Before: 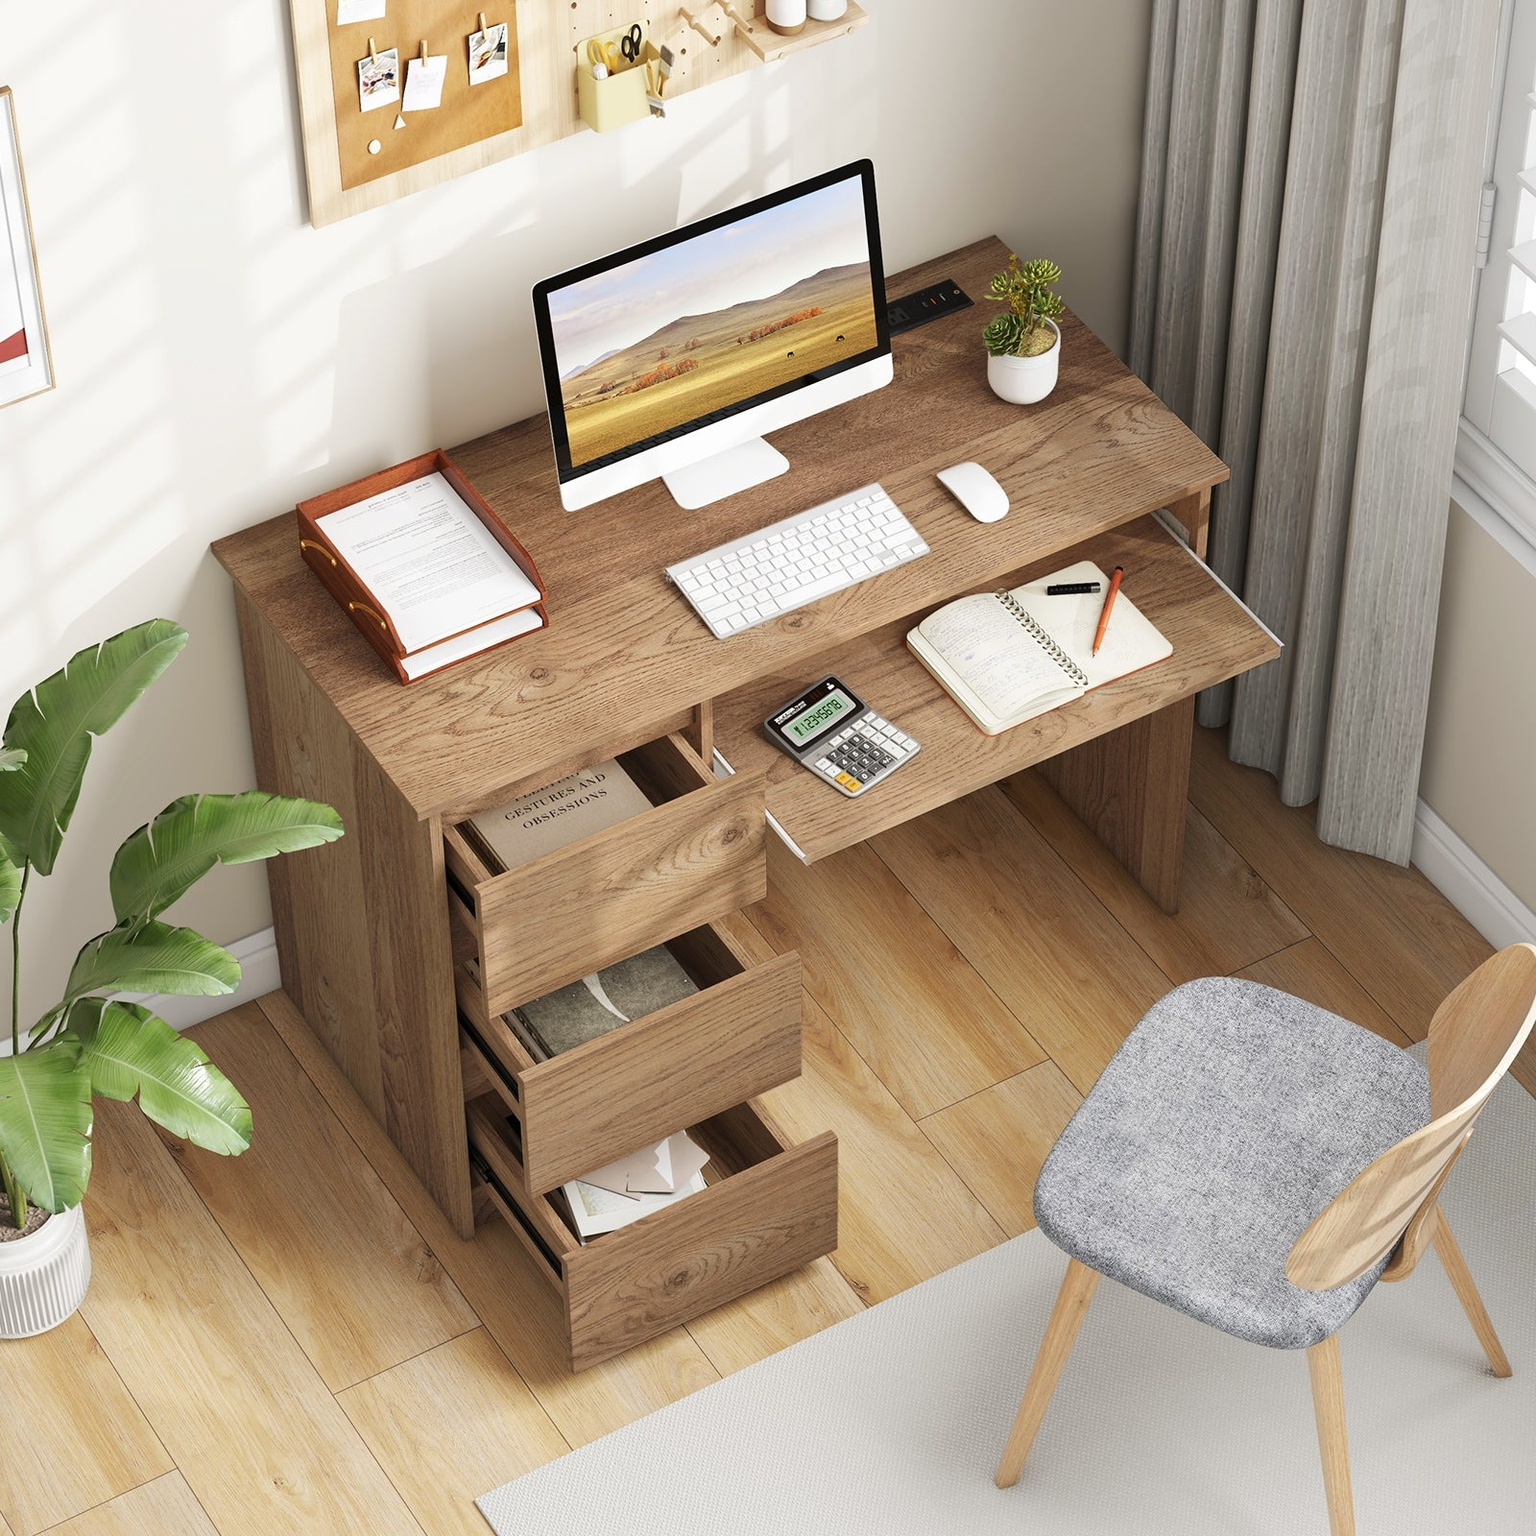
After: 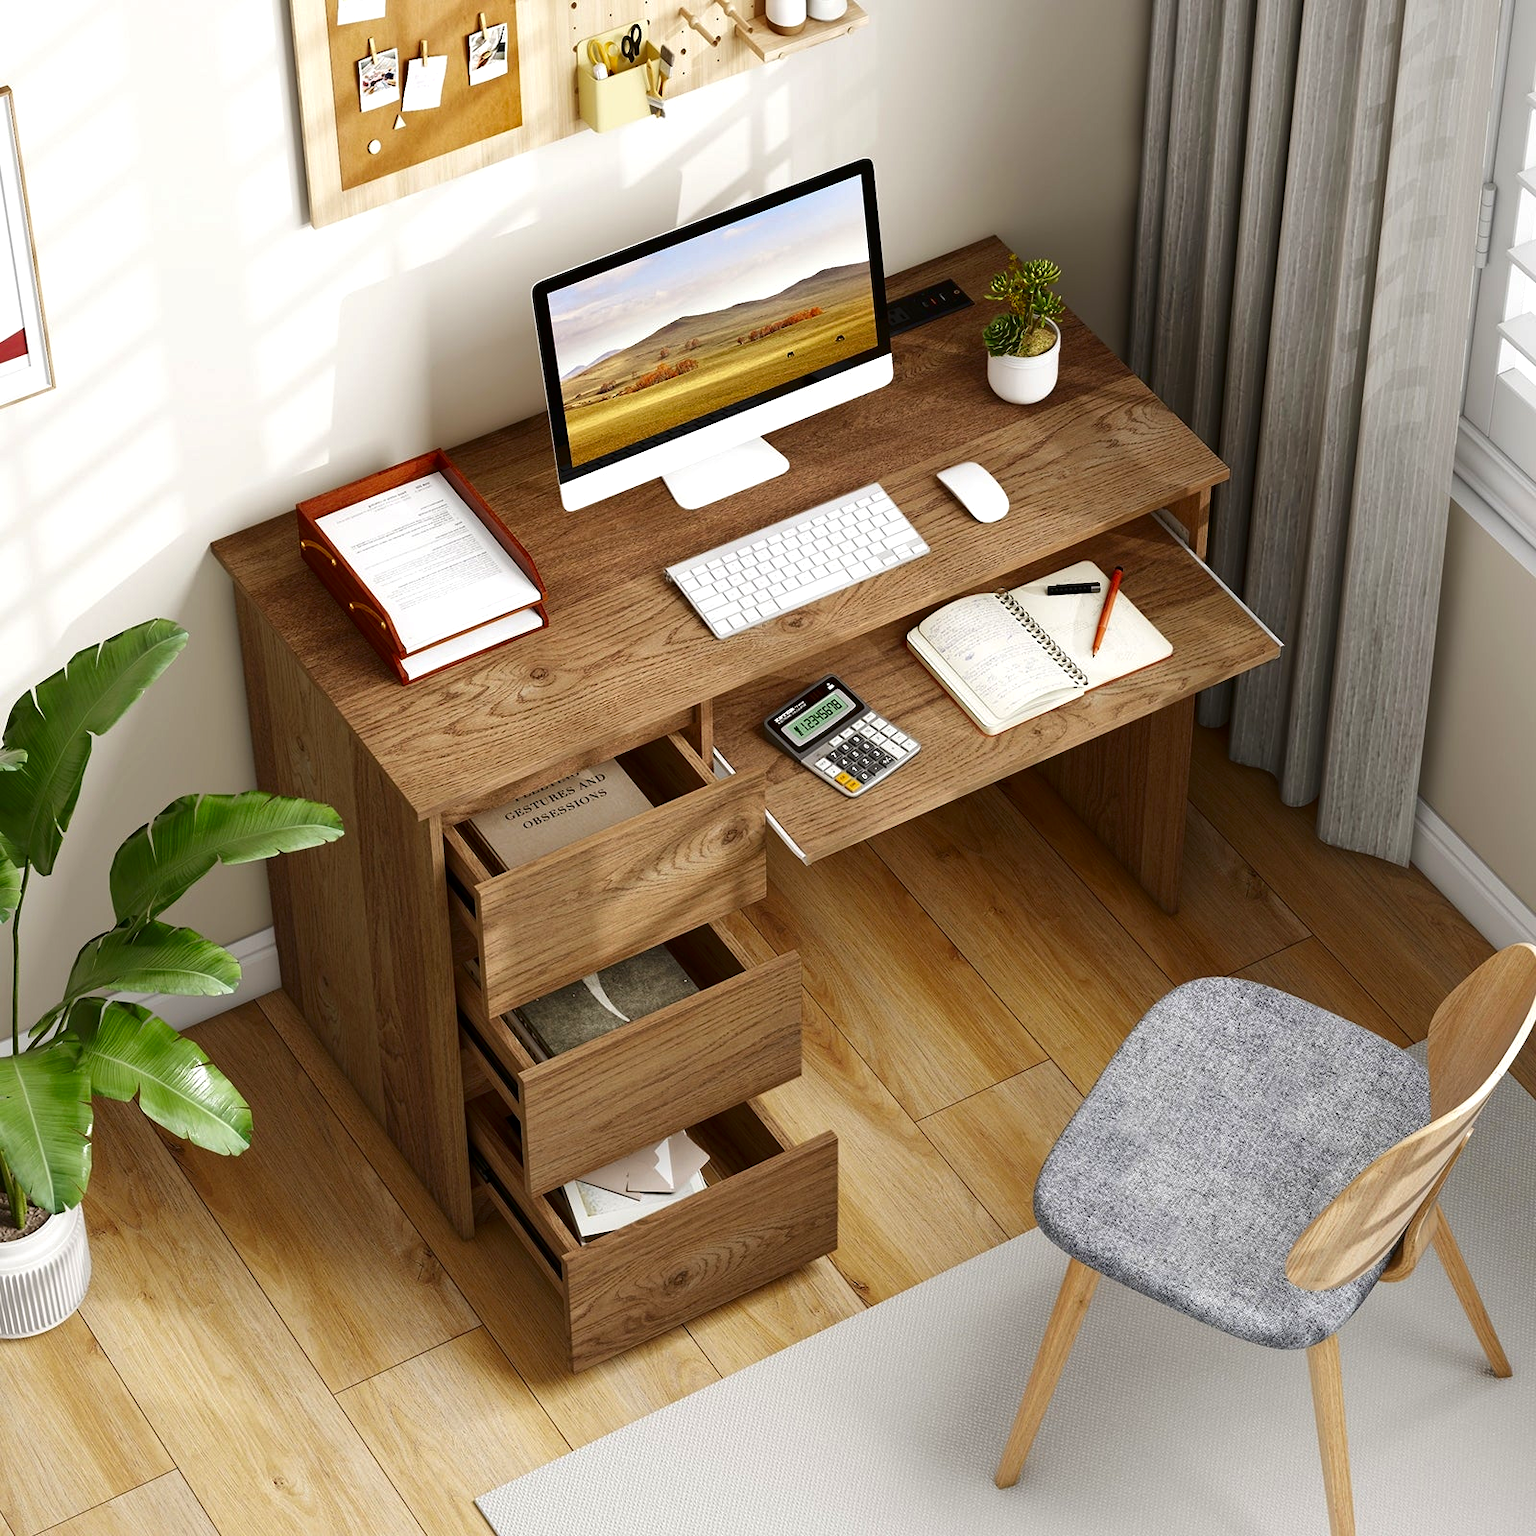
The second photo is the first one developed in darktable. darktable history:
exposure: exposure 0.169 EV, compensate highlight preservation false
contrast brightness saturation: brightness -0.247, saturation 0.202
